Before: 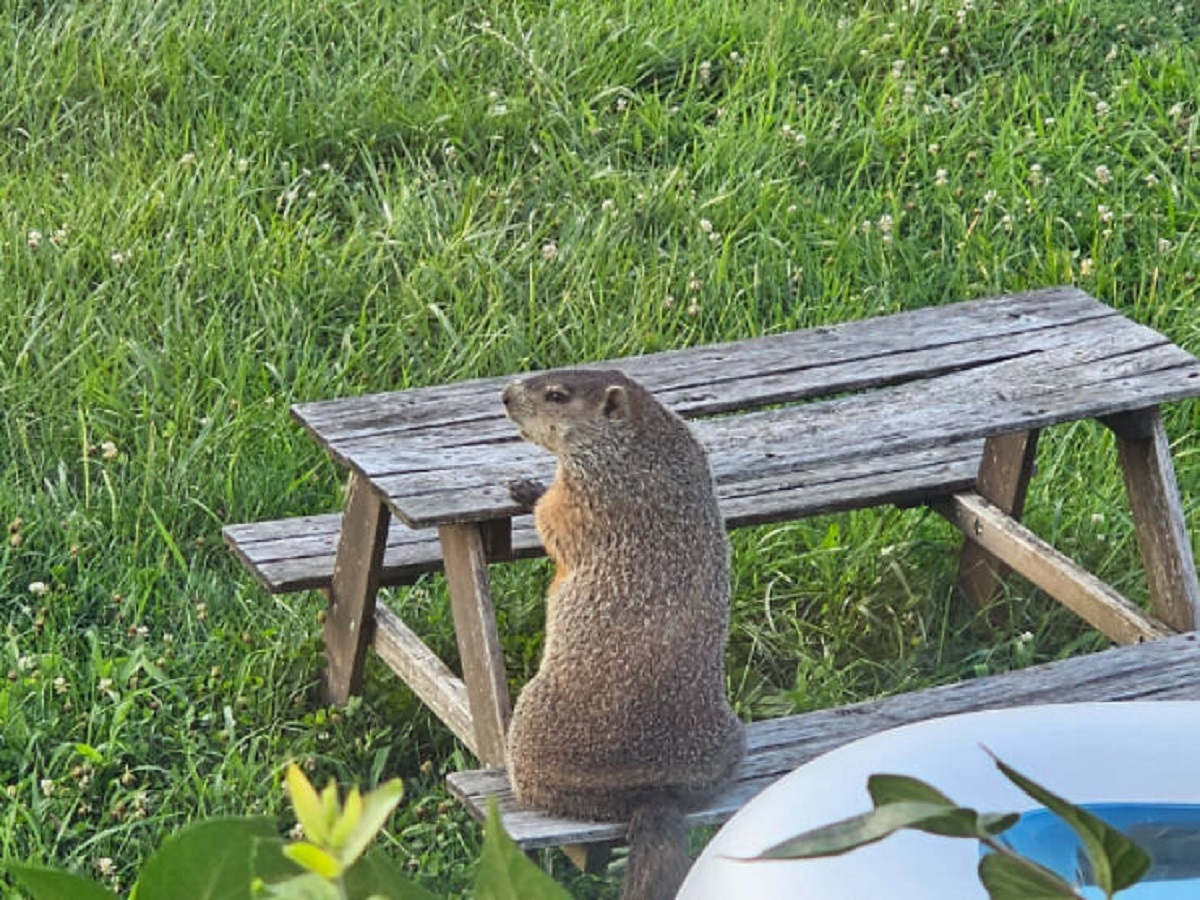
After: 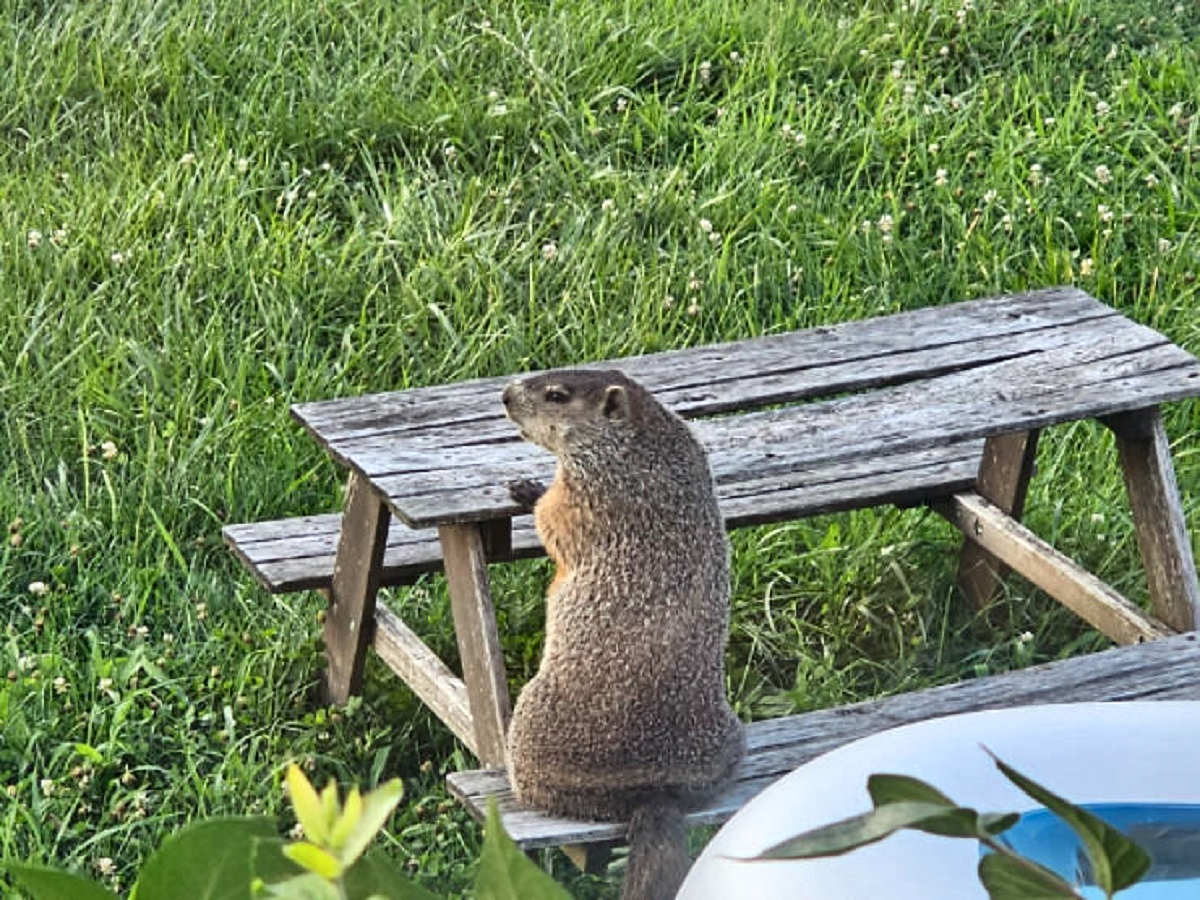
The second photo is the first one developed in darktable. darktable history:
local contrast: mode bilateral grid, contrast 24, coarseness 59, detail 151%, midtone range 0.2
